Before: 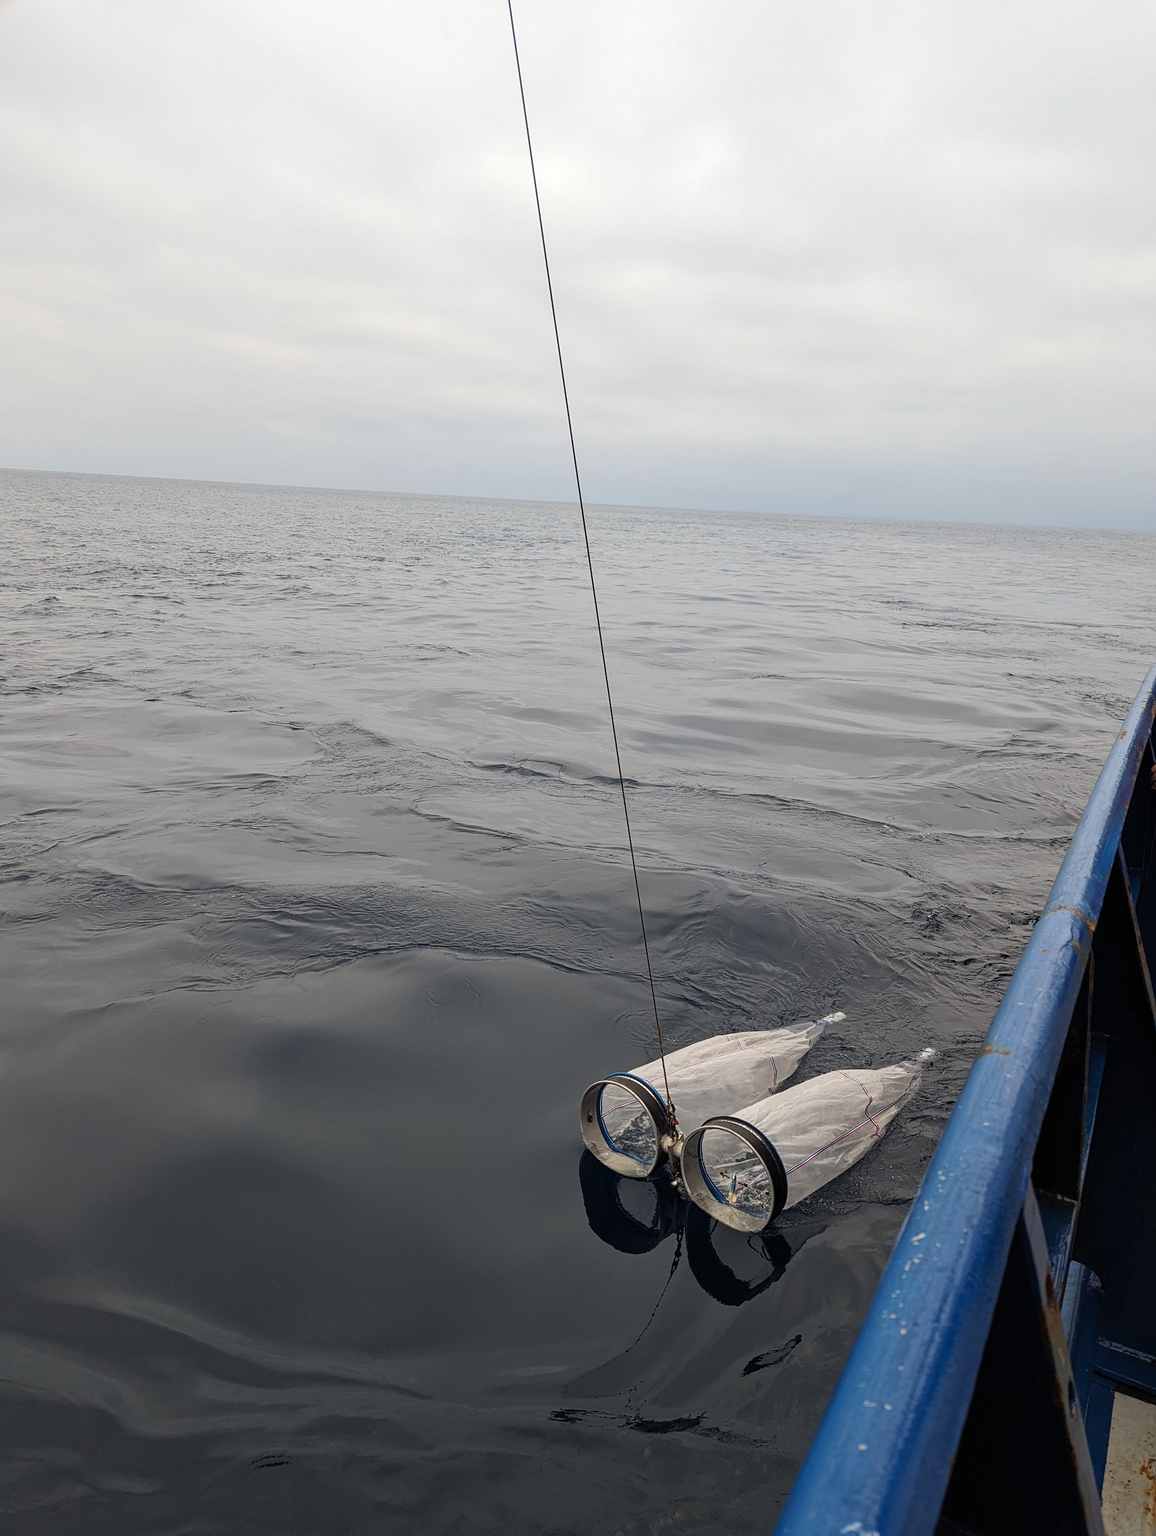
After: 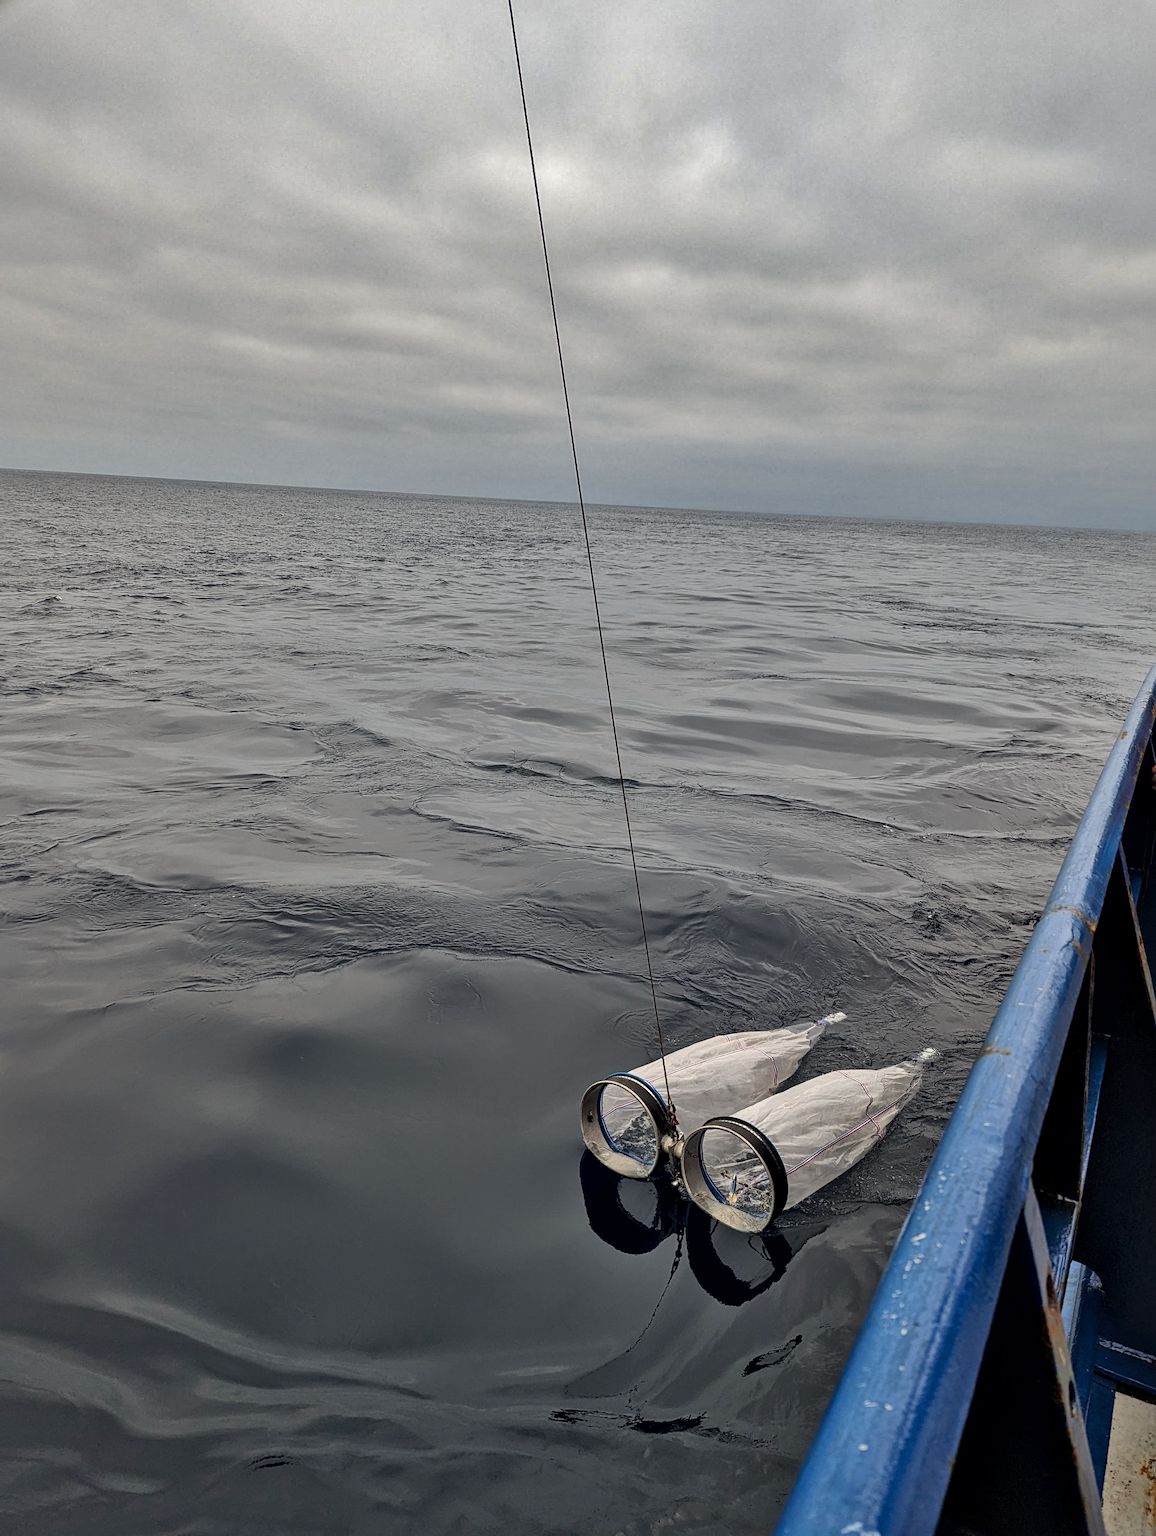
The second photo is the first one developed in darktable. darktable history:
local contrast: mode bilateral grid, contrast 26, coarseness 59, detail 151%, midtone range 0.2
shadows and highlights: white point adjustment -3.68, highlights -63.62, soften with gaussian
